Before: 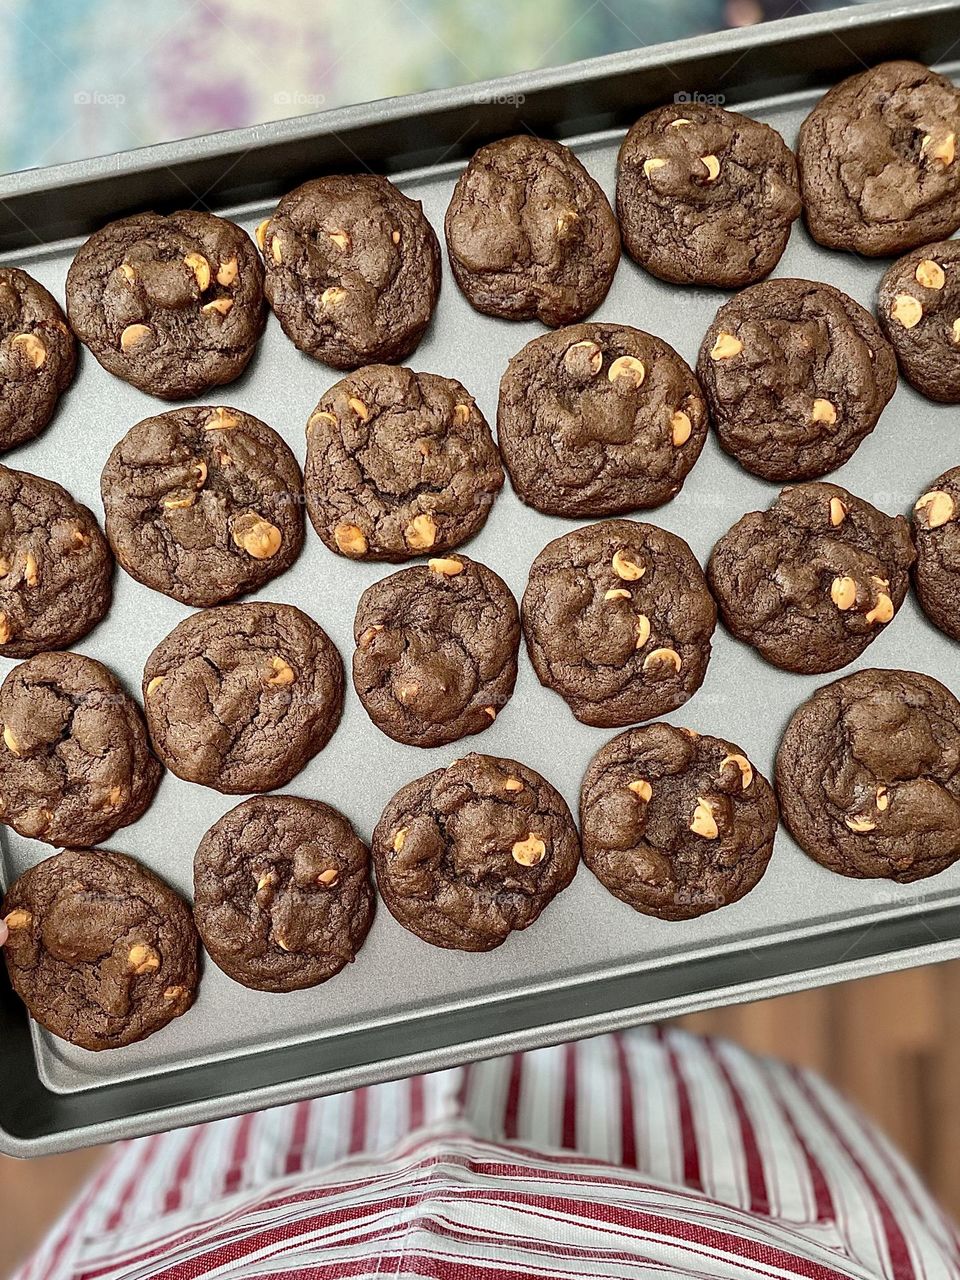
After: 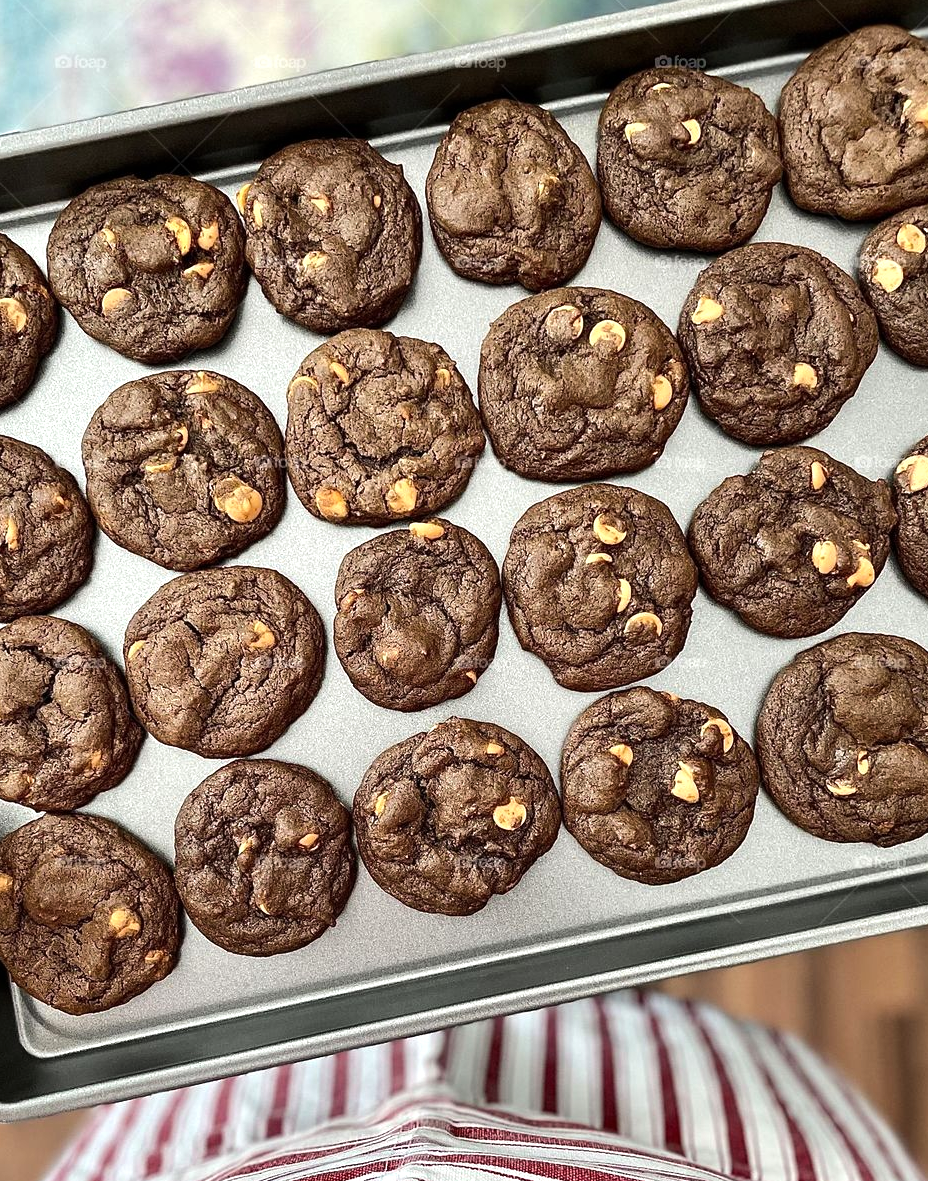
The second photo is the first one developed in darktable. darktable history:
crop: left 2.025%, top 2.853%, right 1.226%, bottom 4.838%
tone equalizer: -8 EV -0.44 EV, -7 EV -0.413 EV, -6 EV -0.331 EV, -5 EV -0.242 EV, -3 EV 0.242 EV, -2 EV 0.322 EV, -1 EV 0.414 EV, +0 EV 0.421 EV, edges refinement/feathering 500, mask exposure compensation -1.57 EV, preserve details no
